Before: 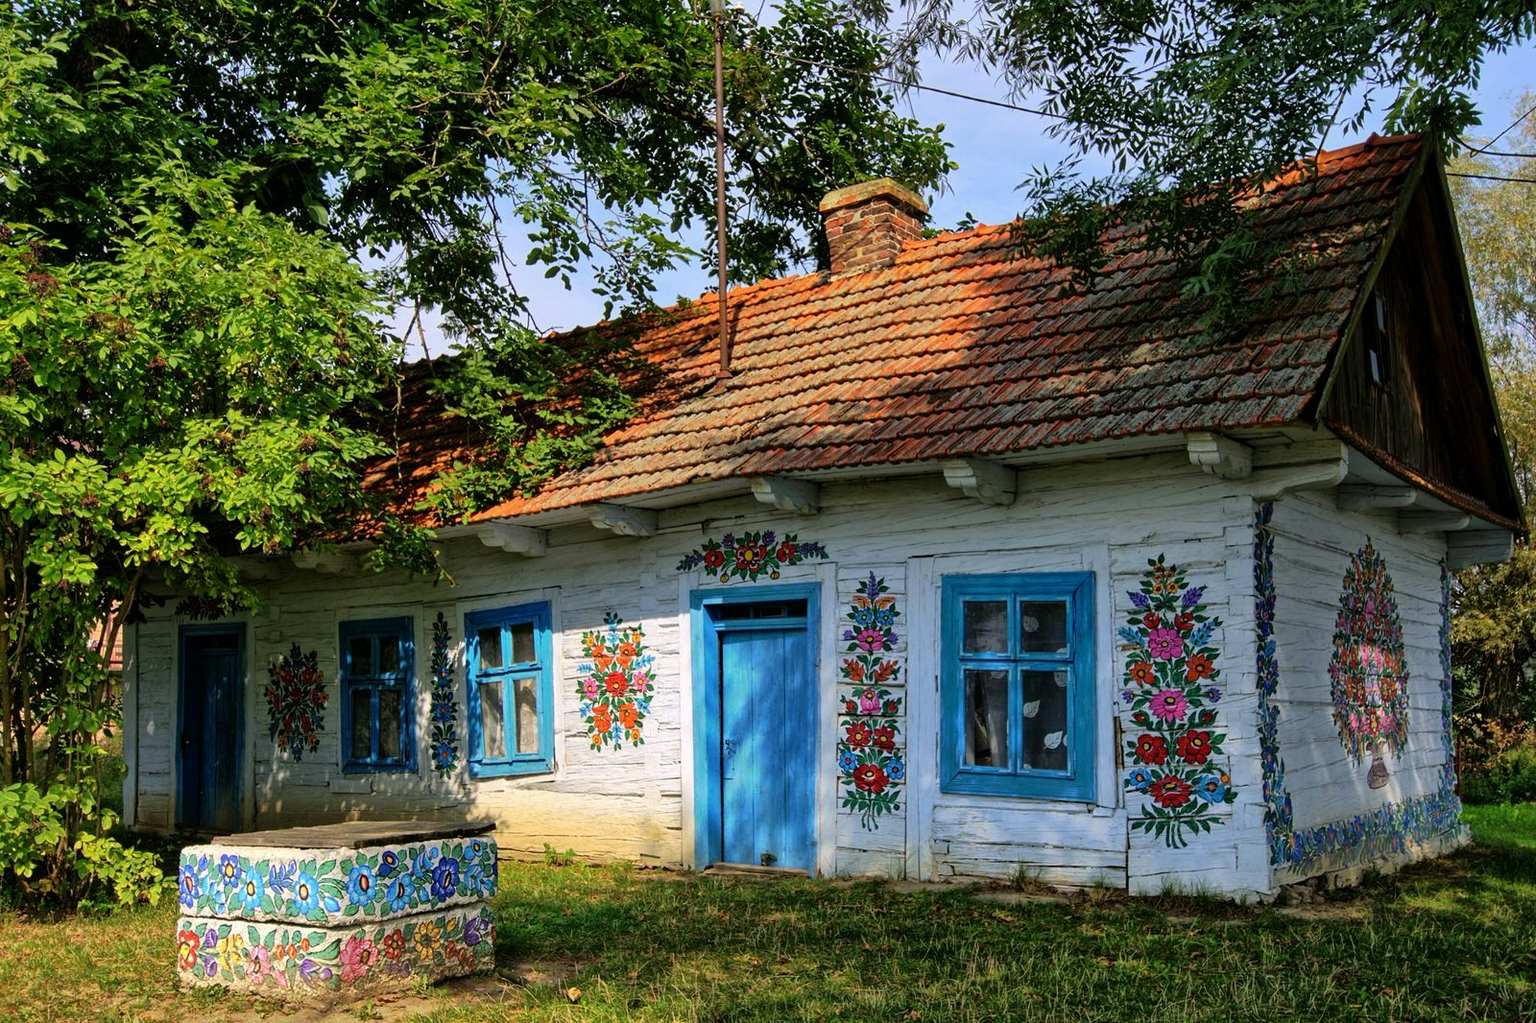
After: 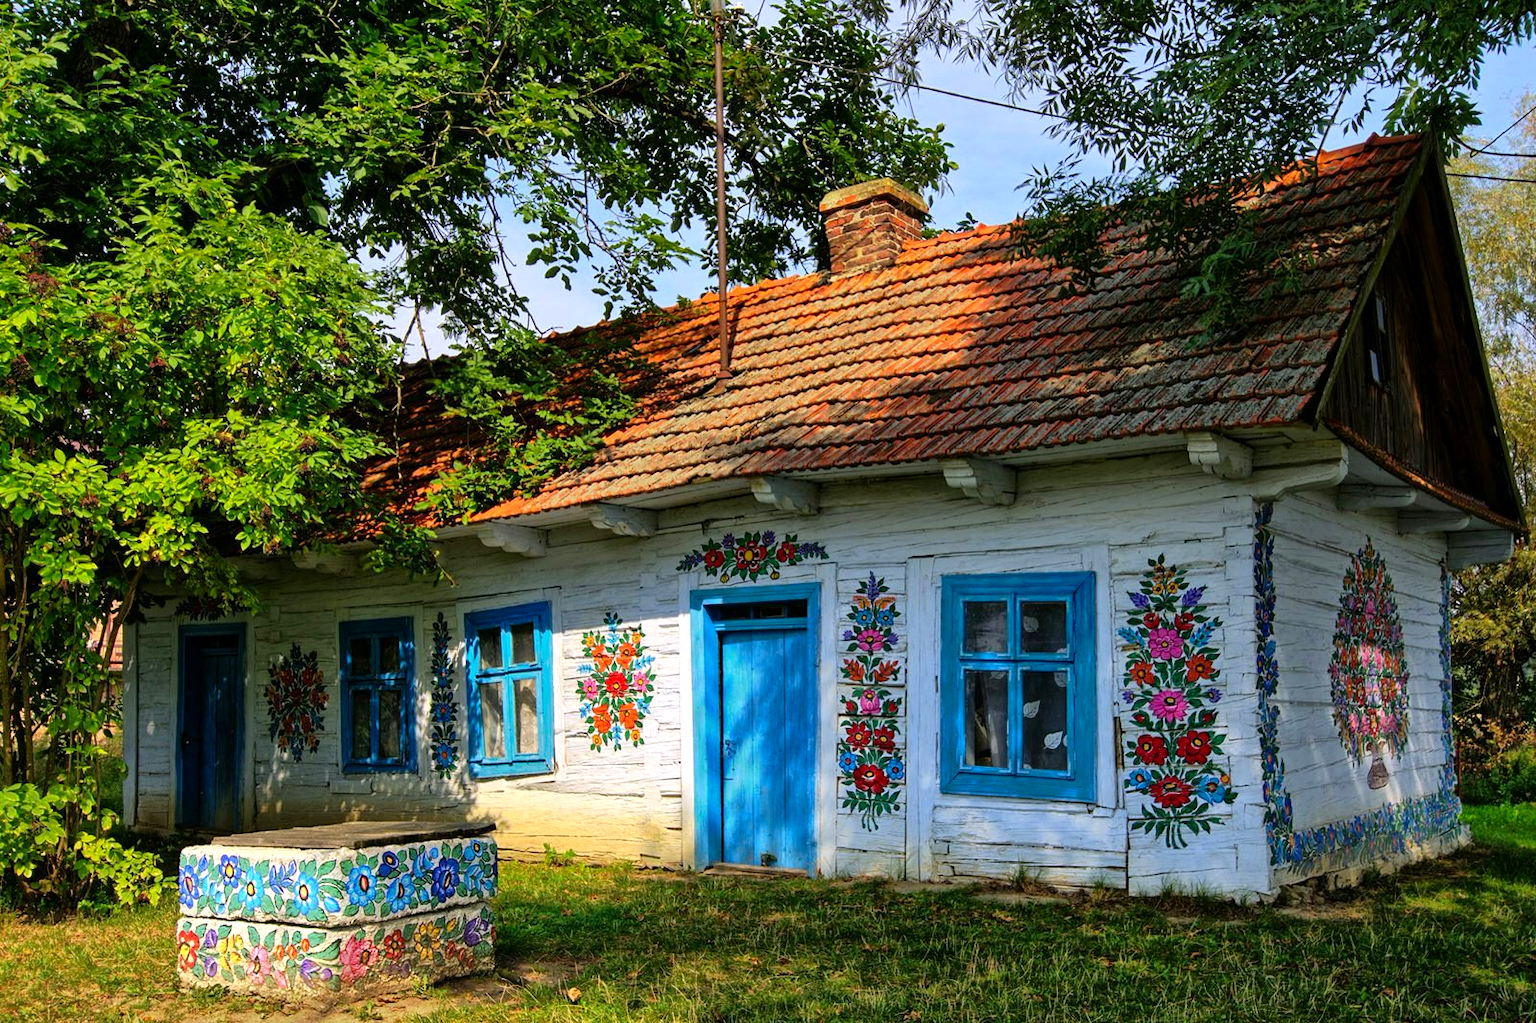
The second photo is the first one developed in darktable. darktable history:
contrast brightness saturation: contrast 0.044, saturation 0.152
levels: levels [0, 0.476, 0.951]
